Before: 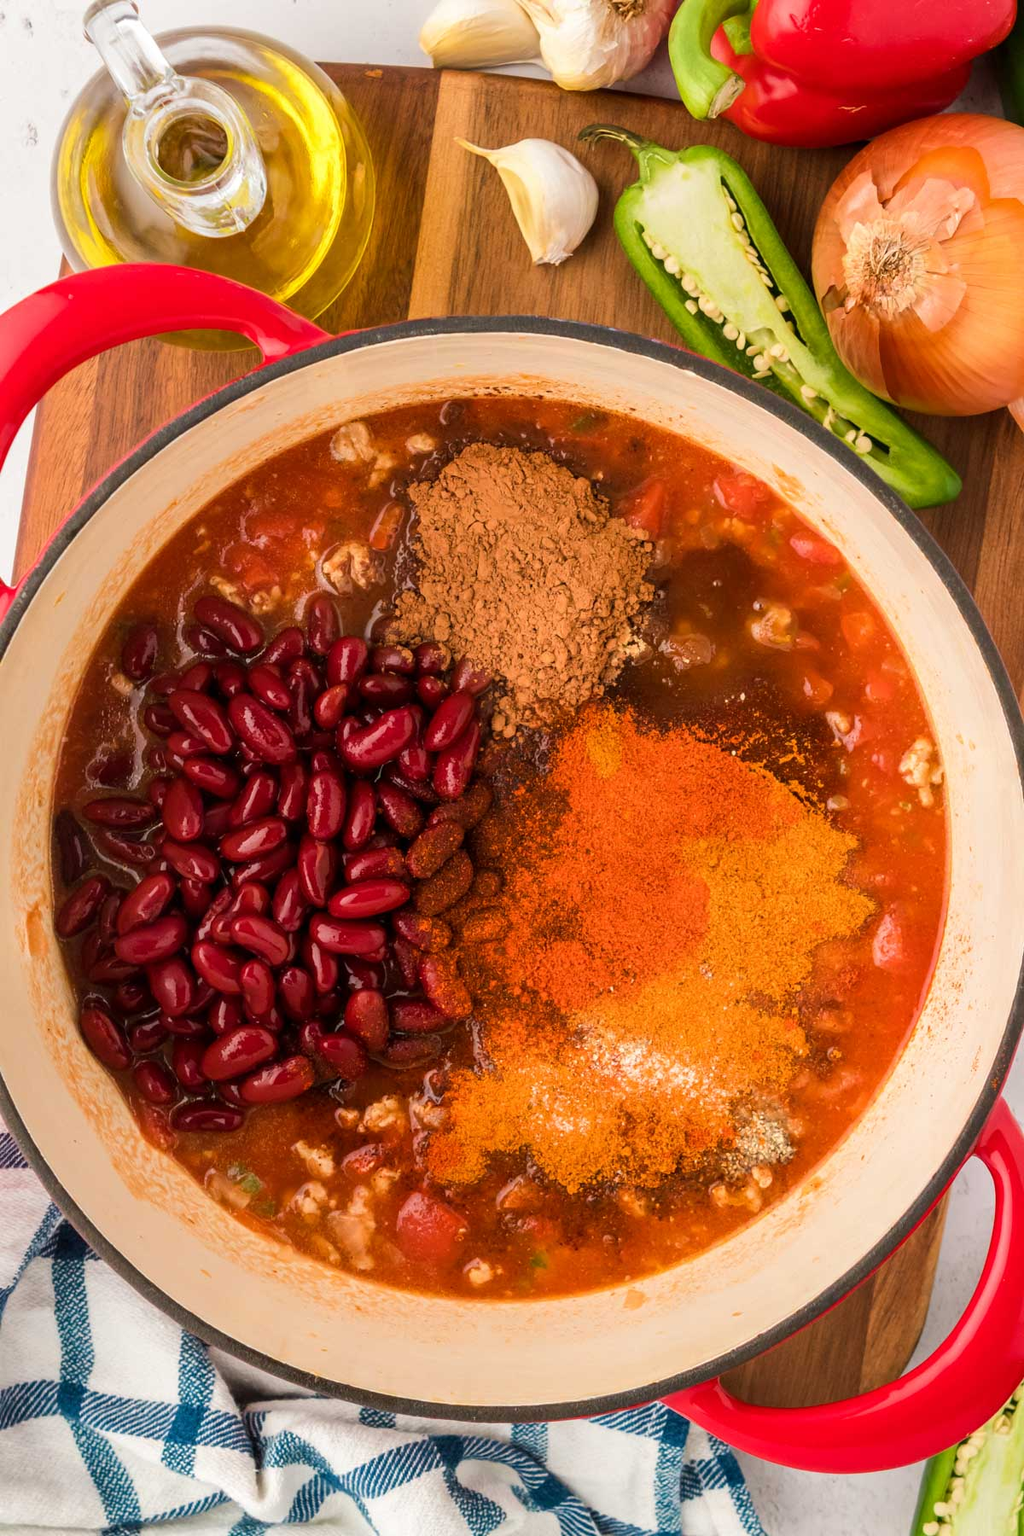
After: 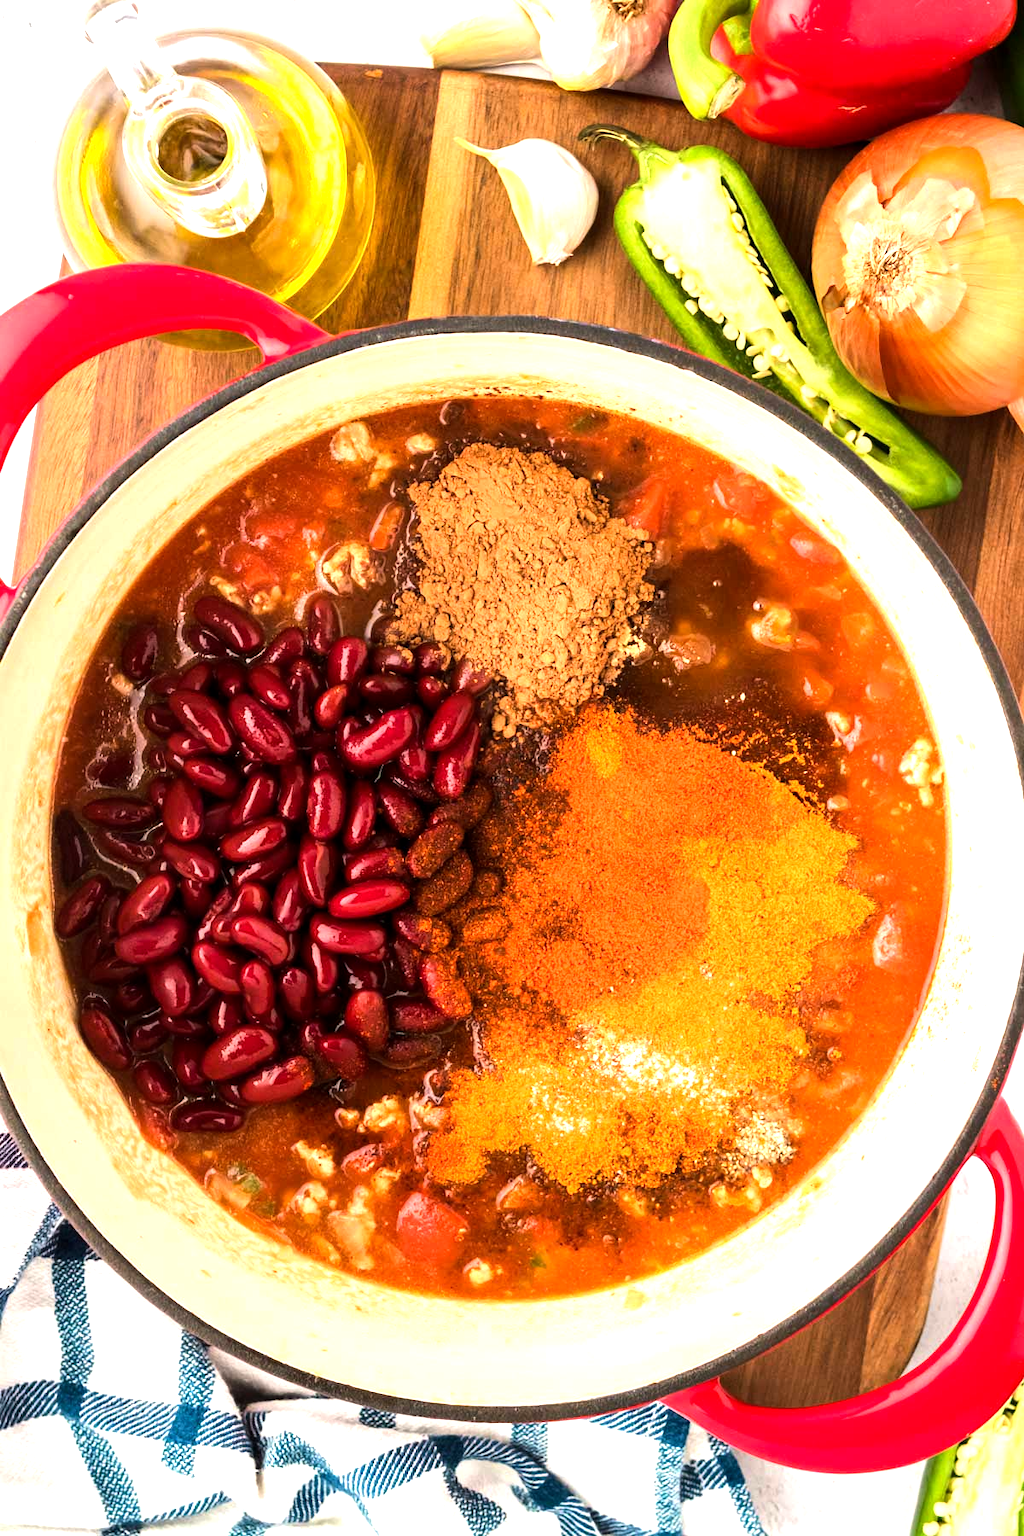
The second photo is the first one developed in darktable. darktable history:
exposure: black level correction 0.001, exposure 0.499 EV, compensate highlight preservation false
tone equalizer: -8 EV -0.724 EV, -7 EV -0.678 EV, -6 EV -0.633 EV, -5 EV -0.424 EV, -3 EV 0.404 EV, -2 EV 0.6 EV, -1 EV 0.684 EV, +0 EV 0.743 EV, edges refinement/feathering 500, mask exposure compensation -1.57 EV, preserve details no
